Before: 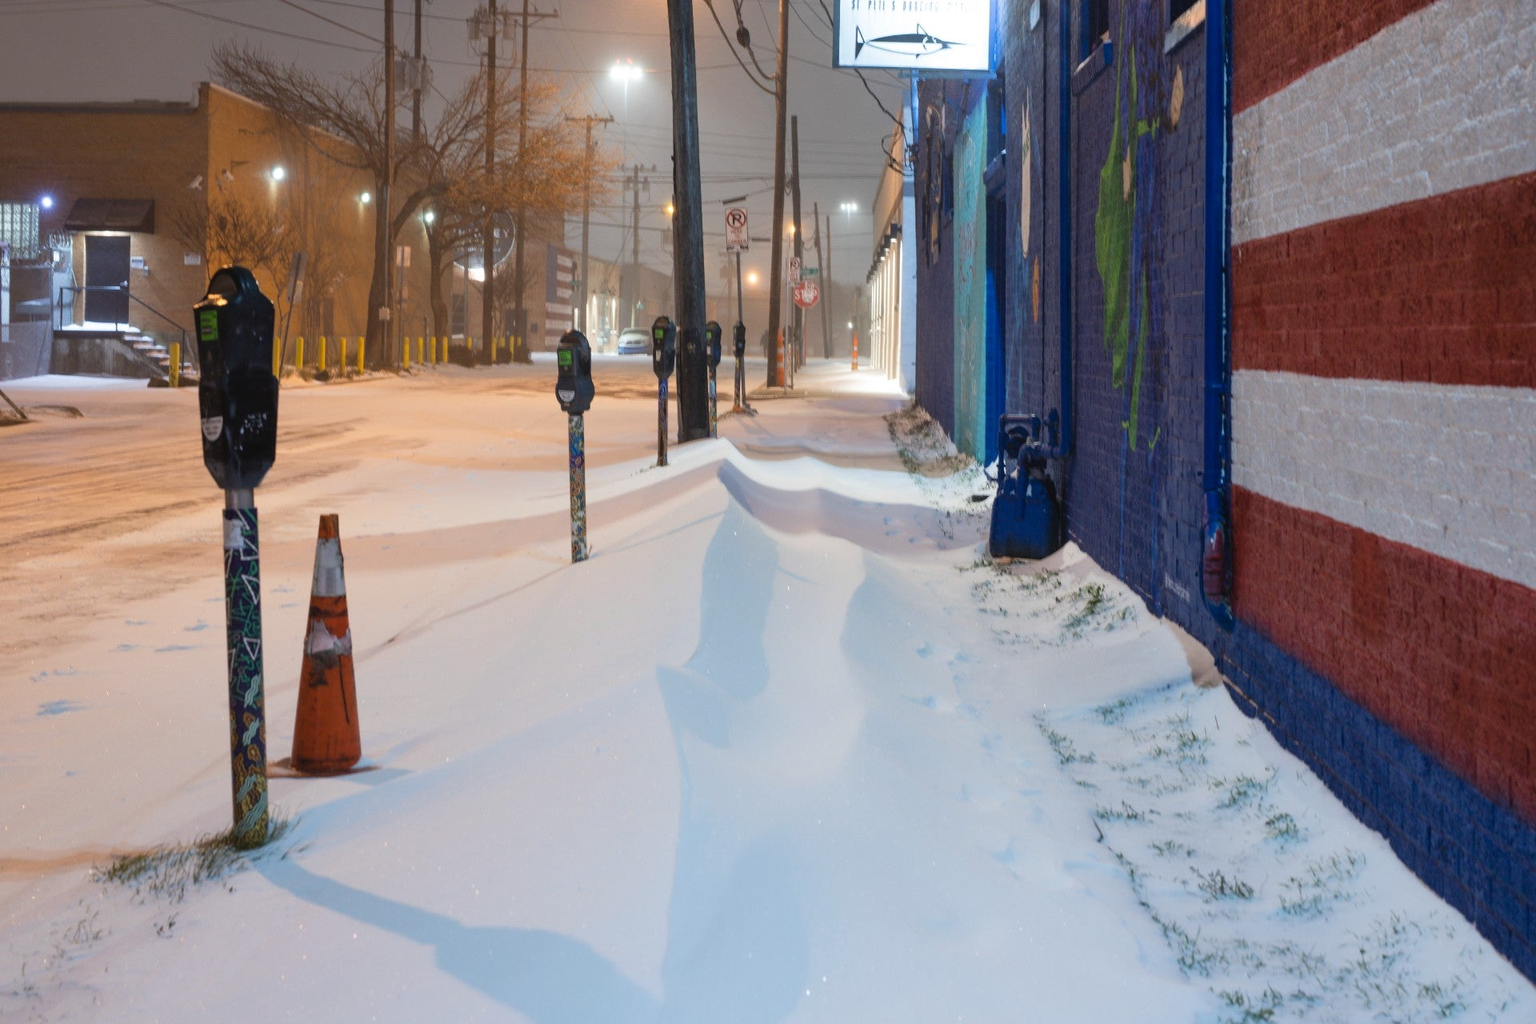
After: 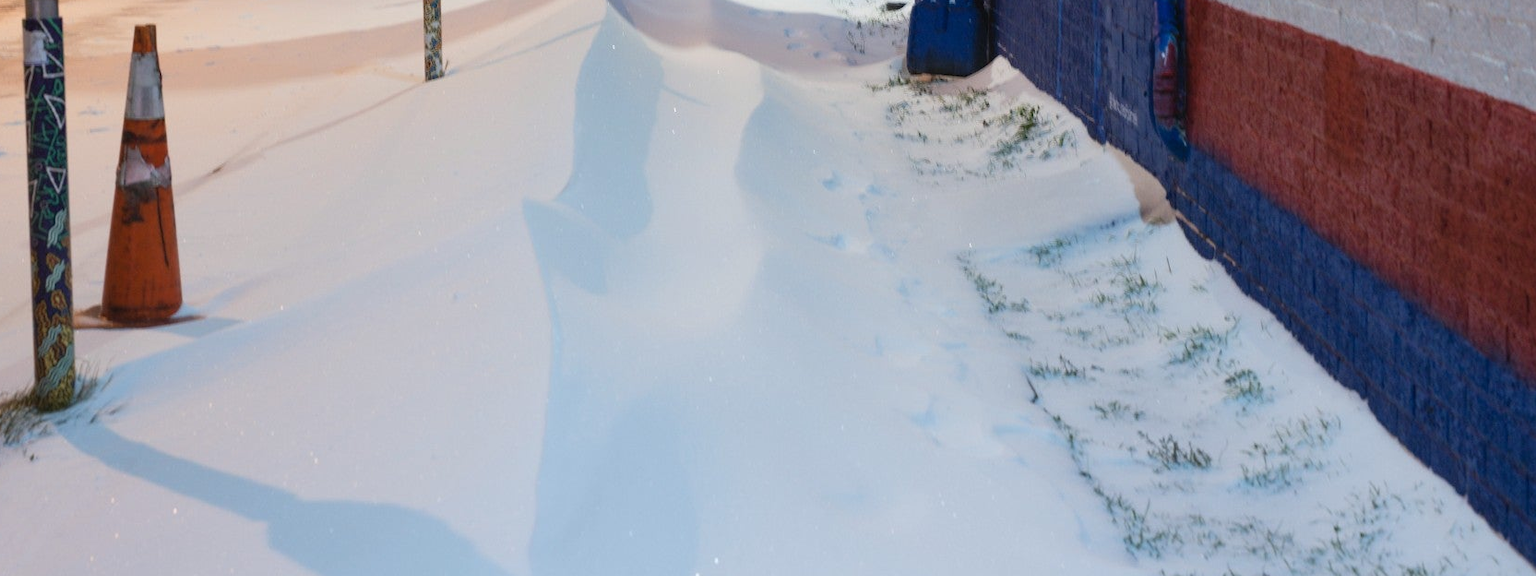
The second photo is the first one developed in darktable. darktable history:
crop and rotate: left 13.231%, top 48.173%, bottom 2.959%
